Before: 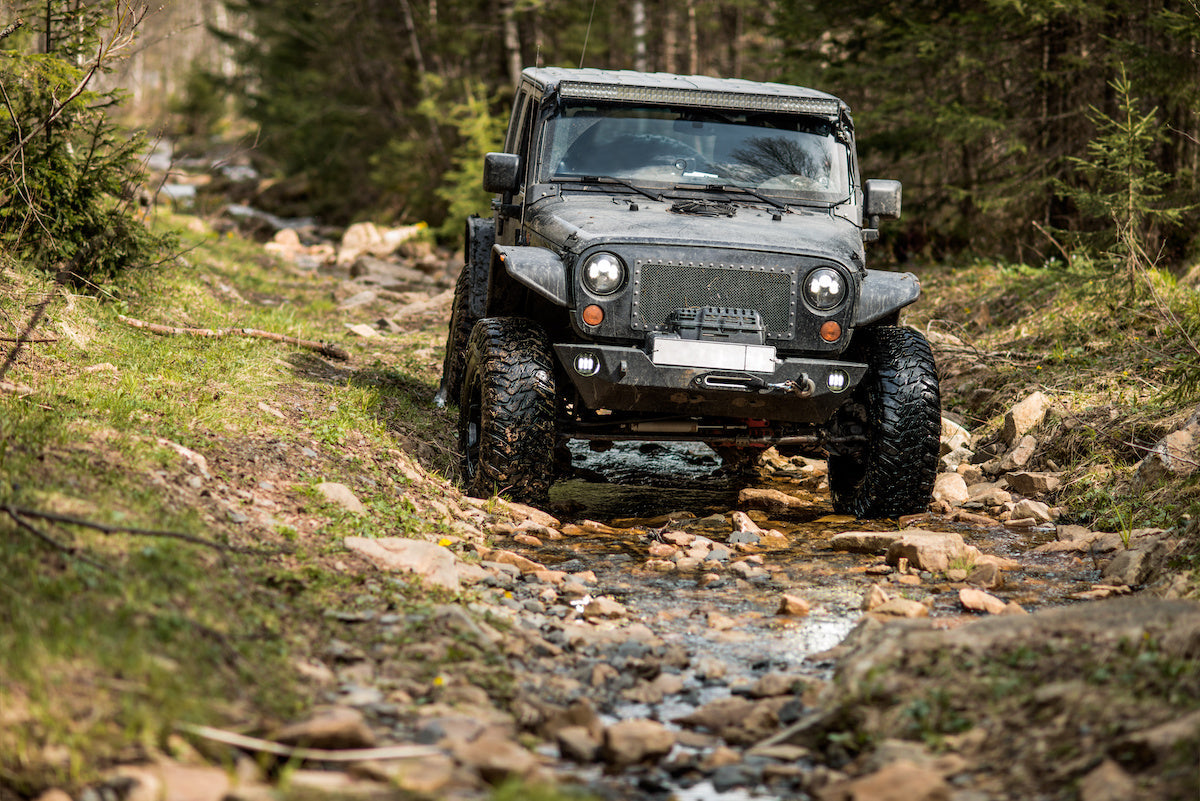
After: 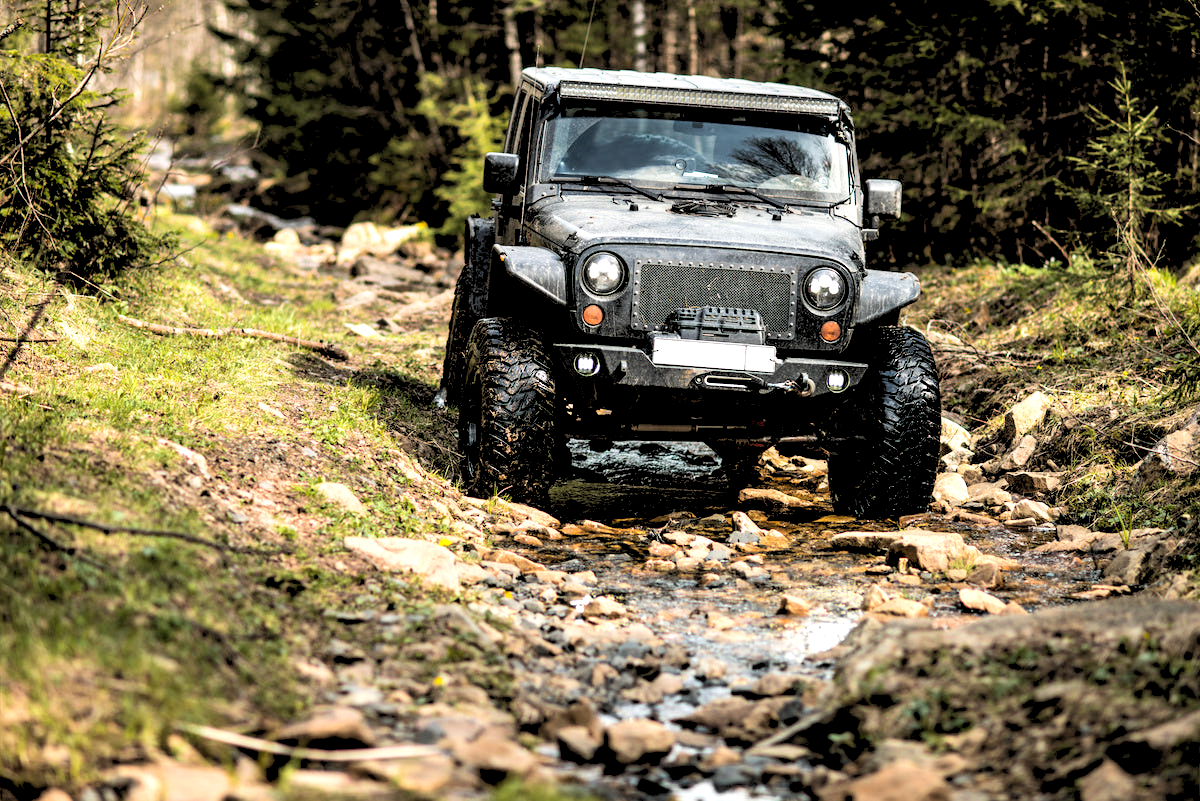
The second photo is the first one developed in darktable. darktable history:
tone equalizer: -8 EV -1.08 EV, -7 EV -1.01 EV, -6 EV -0.867 EV, -5 EV -0.578 EV, -3 EV 0.578 EV, -2 EV 0.867 EV, -1 EV 1.01 EV, +0 EV 1.08 EV, edges refinement/feathering 500, mask exposure compensation -1.57 EV, preserve details no
rgb levels: preserve colors sum RGB, levels [[0.038, 0.433, 0.934], [0, 0.5, 1], [0, 0.5, 1]]
